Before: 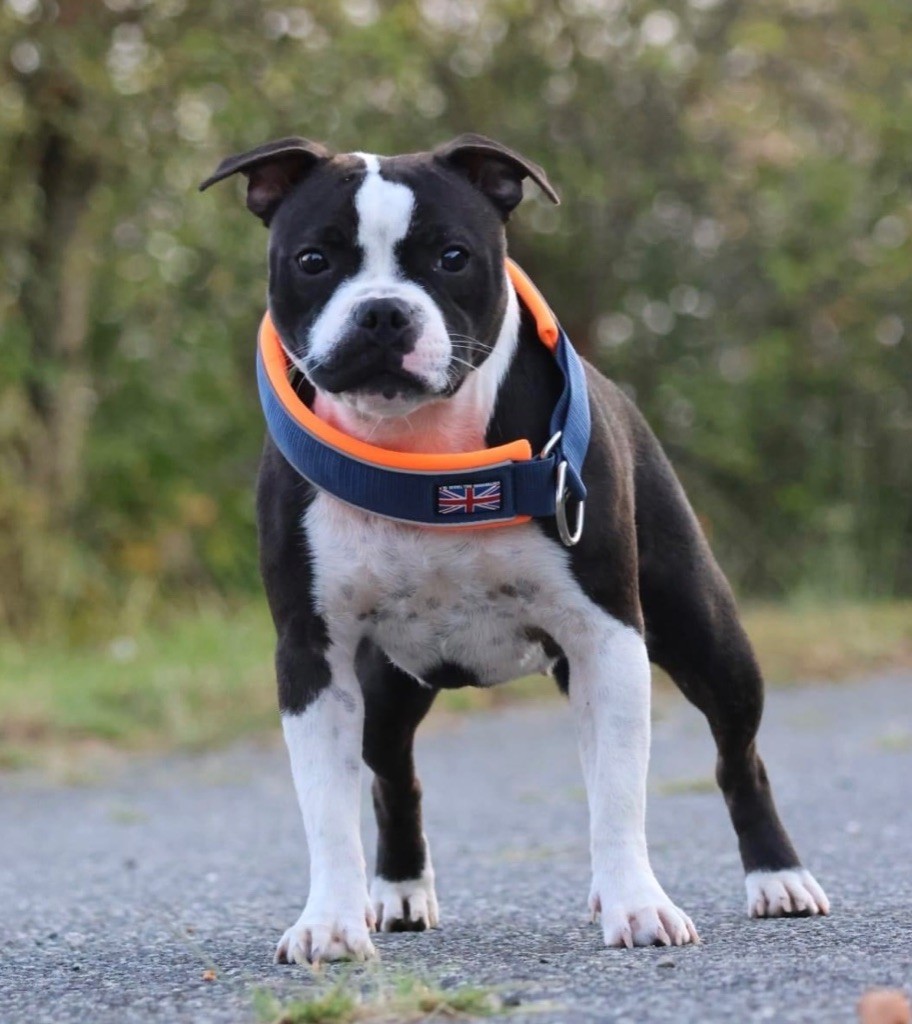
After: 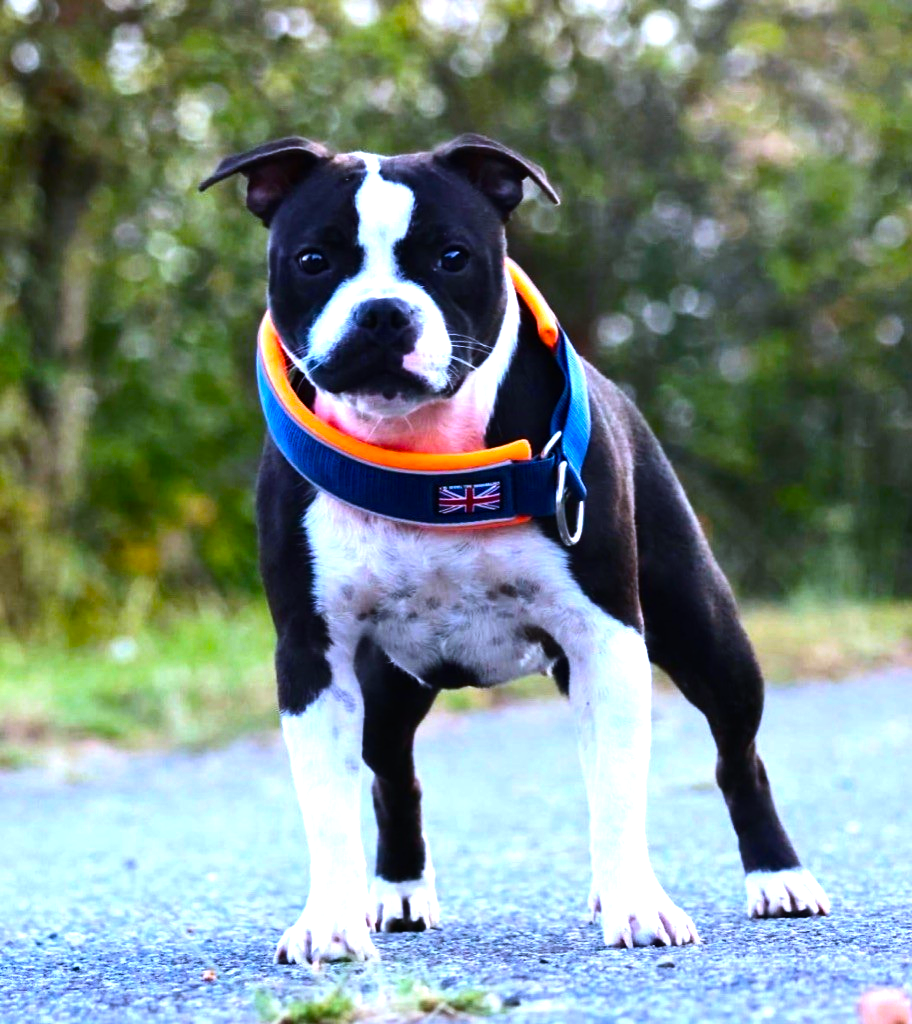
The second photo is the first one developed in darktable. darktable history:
white balance: red 0.948, green 1.02, blue 1.176
tone equalizer: -8 EV -0.75 EV, -7 EV -0.7 EV, -6 EV -0.6 EV, -5 EV -0.4 EV, -3 EV 0.4 EV, -2 EV 0.6 EV, -1 EV 0.7 EV, +0 EV 0.75 EV, edges refinement/feathering 500, mask exposure compensation -1.57 EV, preserve details no
color balance rgb: linear chroma grading › global chroma 9%, perceptual saturation grading › global saturation 36%, perceptual saturation grading › shadows 35%, perceptual brilliance grading › global brilliance 15%, perceptual brilliance grading › shadows -35%, global vibrance 15%
color correction: highlights a* 0.816, highlights b* 2.78, saturation 1.1
